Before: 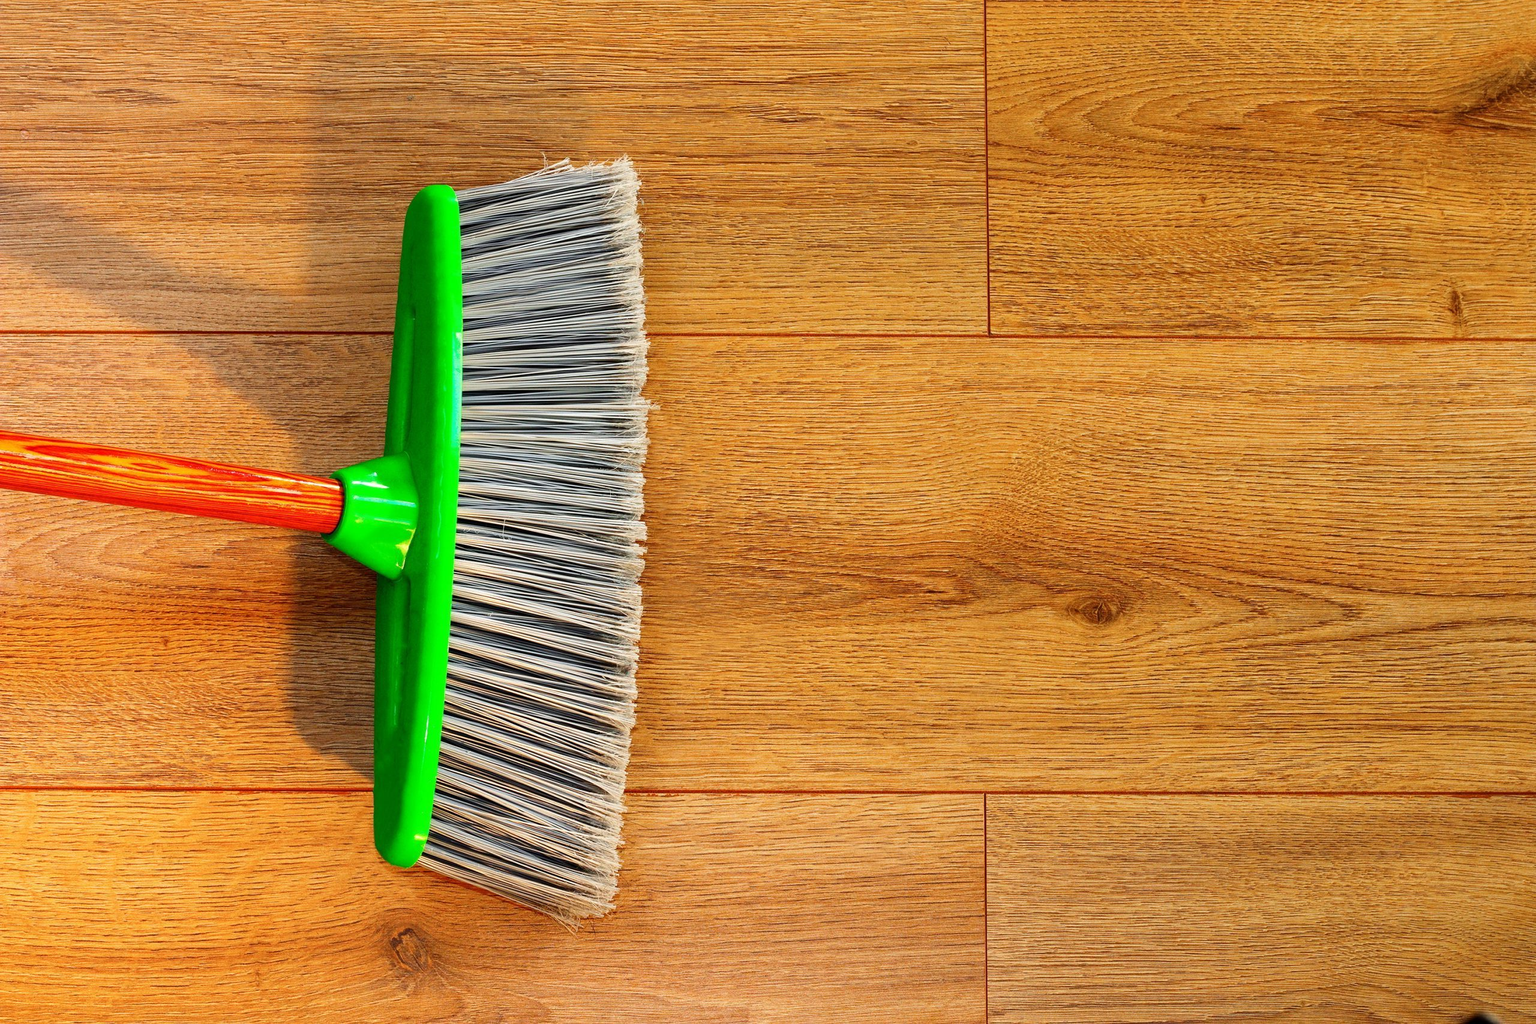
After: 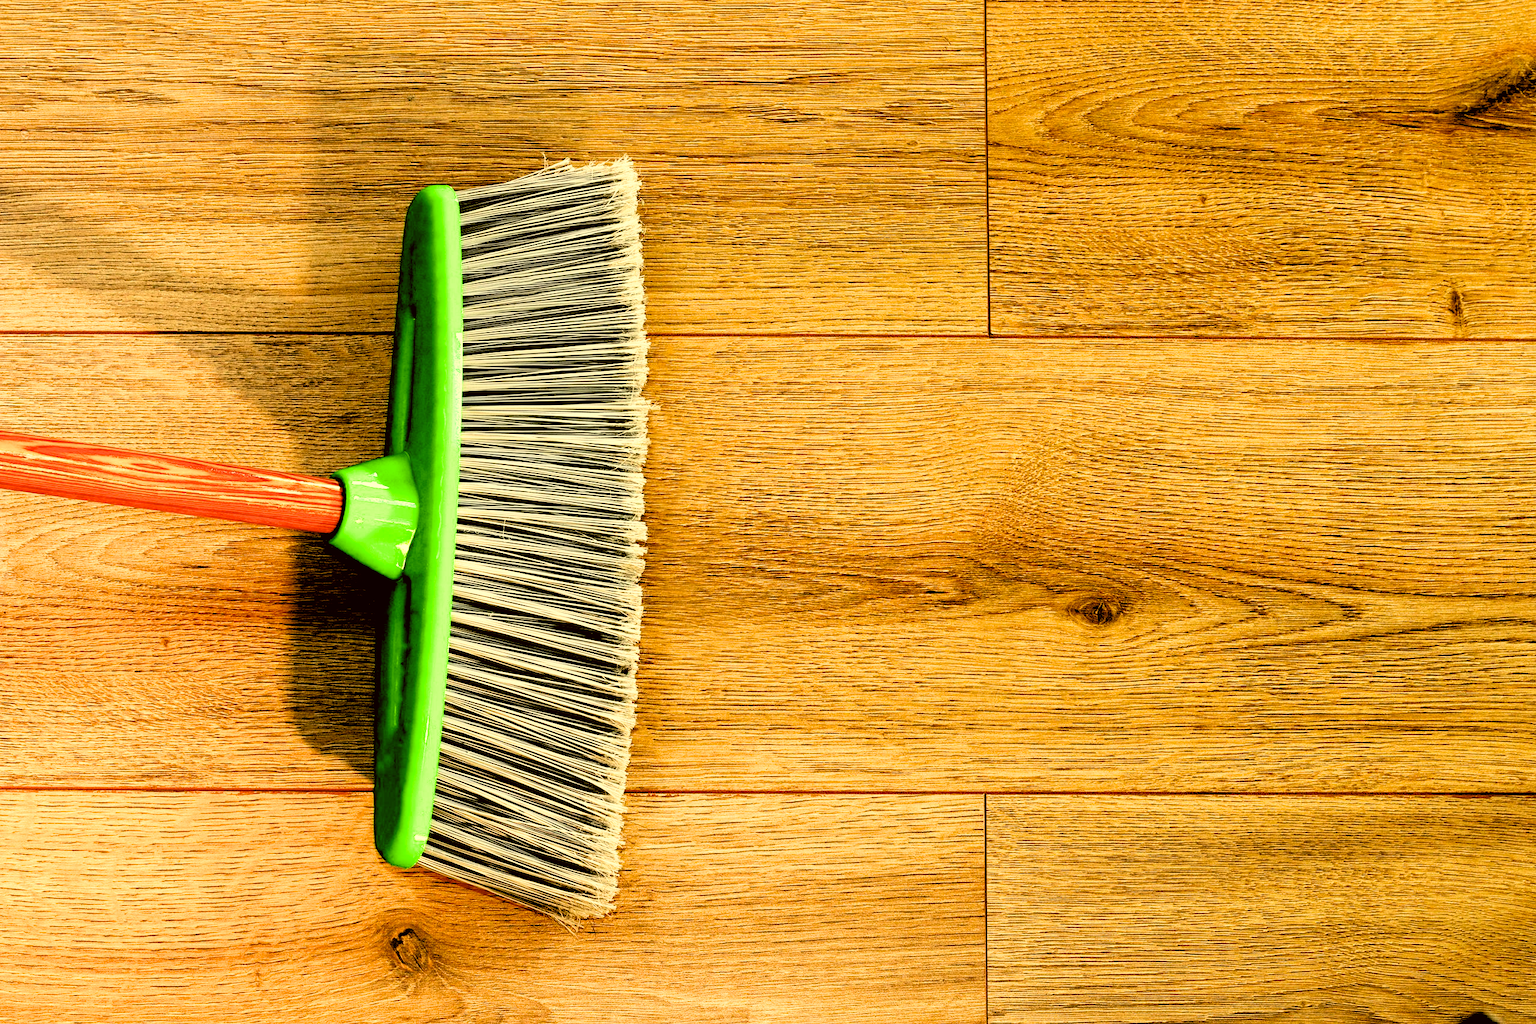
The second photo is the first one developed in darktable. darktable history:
color correction: highlights a* 0.123, highlights b* 28.77, shadows a* -0.313, shadows b* 21.44
filmic rgb: black relative exposure -1.09 EV, white relative exposure 2.05 EV, hardness 1.55, contrast 2.246
